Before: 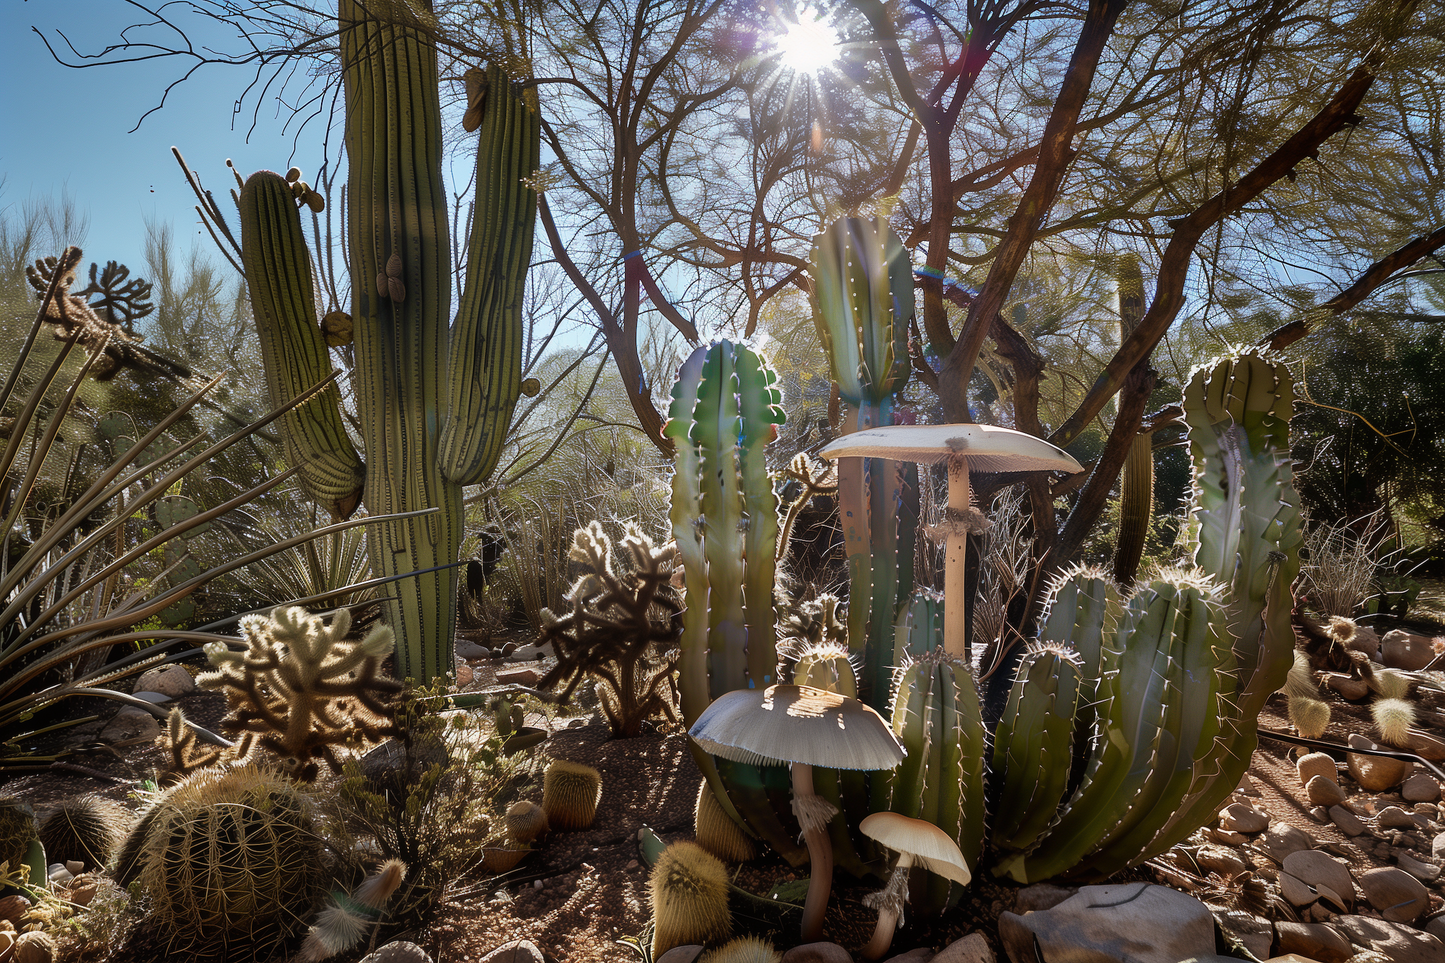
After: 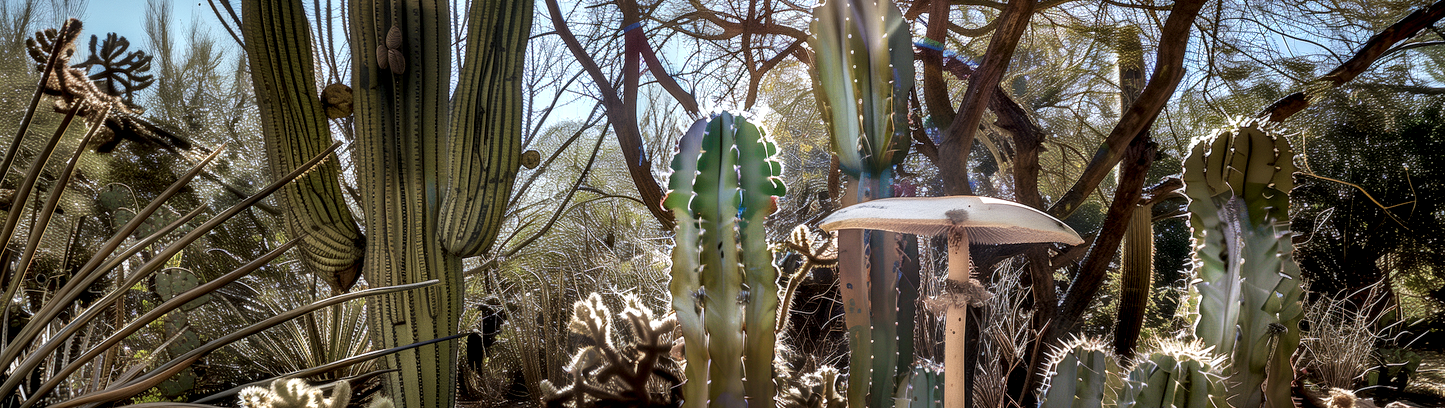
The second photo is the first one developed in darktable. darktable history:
local contrast: highlights 60%, shadows 63%, detail 160%
crop and rotate: top 23.753%, bottom 33.85%
